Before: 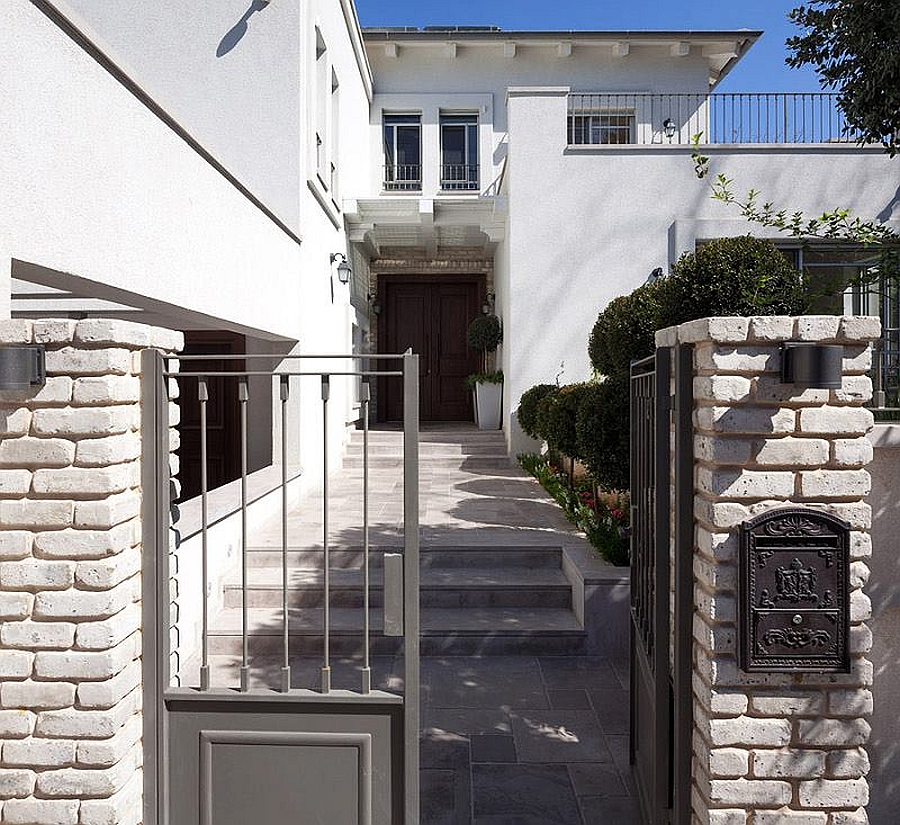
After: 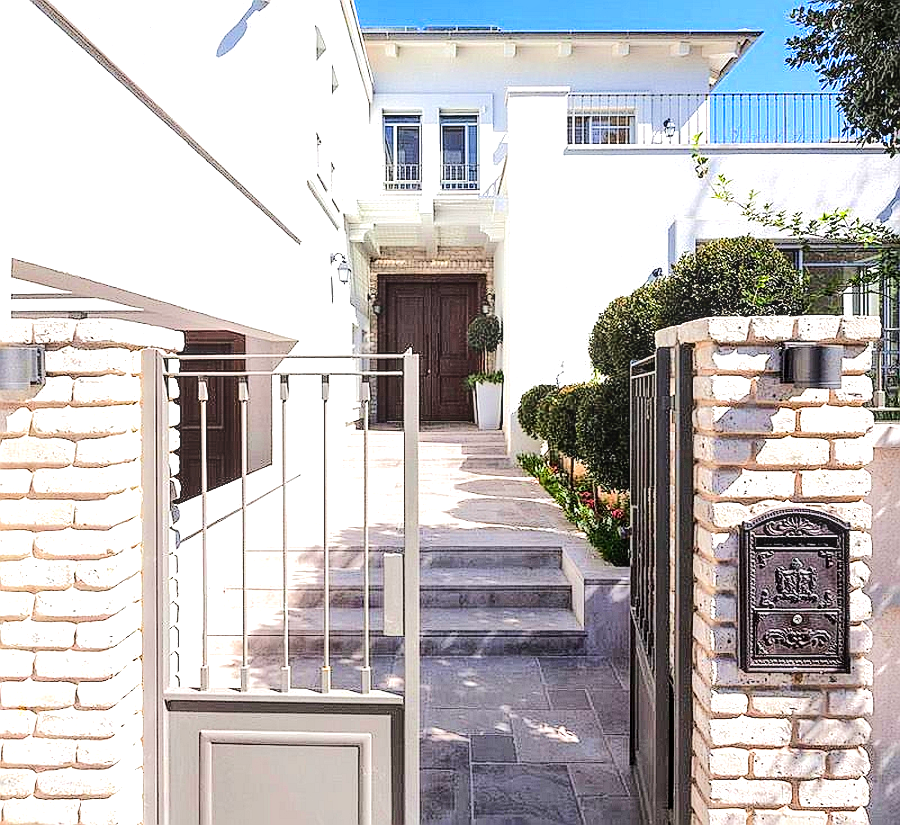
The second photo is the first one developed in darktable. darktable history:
tone equalizer: -7 EV 0.161 EV, -6 EV 0.576 EV, -5 EV 1.12 EV, -4 EV 1.32 EV, -3 EV 1.15 EV, -2 EV 0.6 EV, -1 EV 0.148 EV, edges refinement/feathering 500, mask exposure compensation -1.57 EV, preserve details no
contrast brightness saturation: contrast 0.081, saturation 0.197
local contrast: on, module defaults
sharpen: amount 0.204
exposure: exposure 1 EV, compensate exposure bias true, compensate highlight preservation false
